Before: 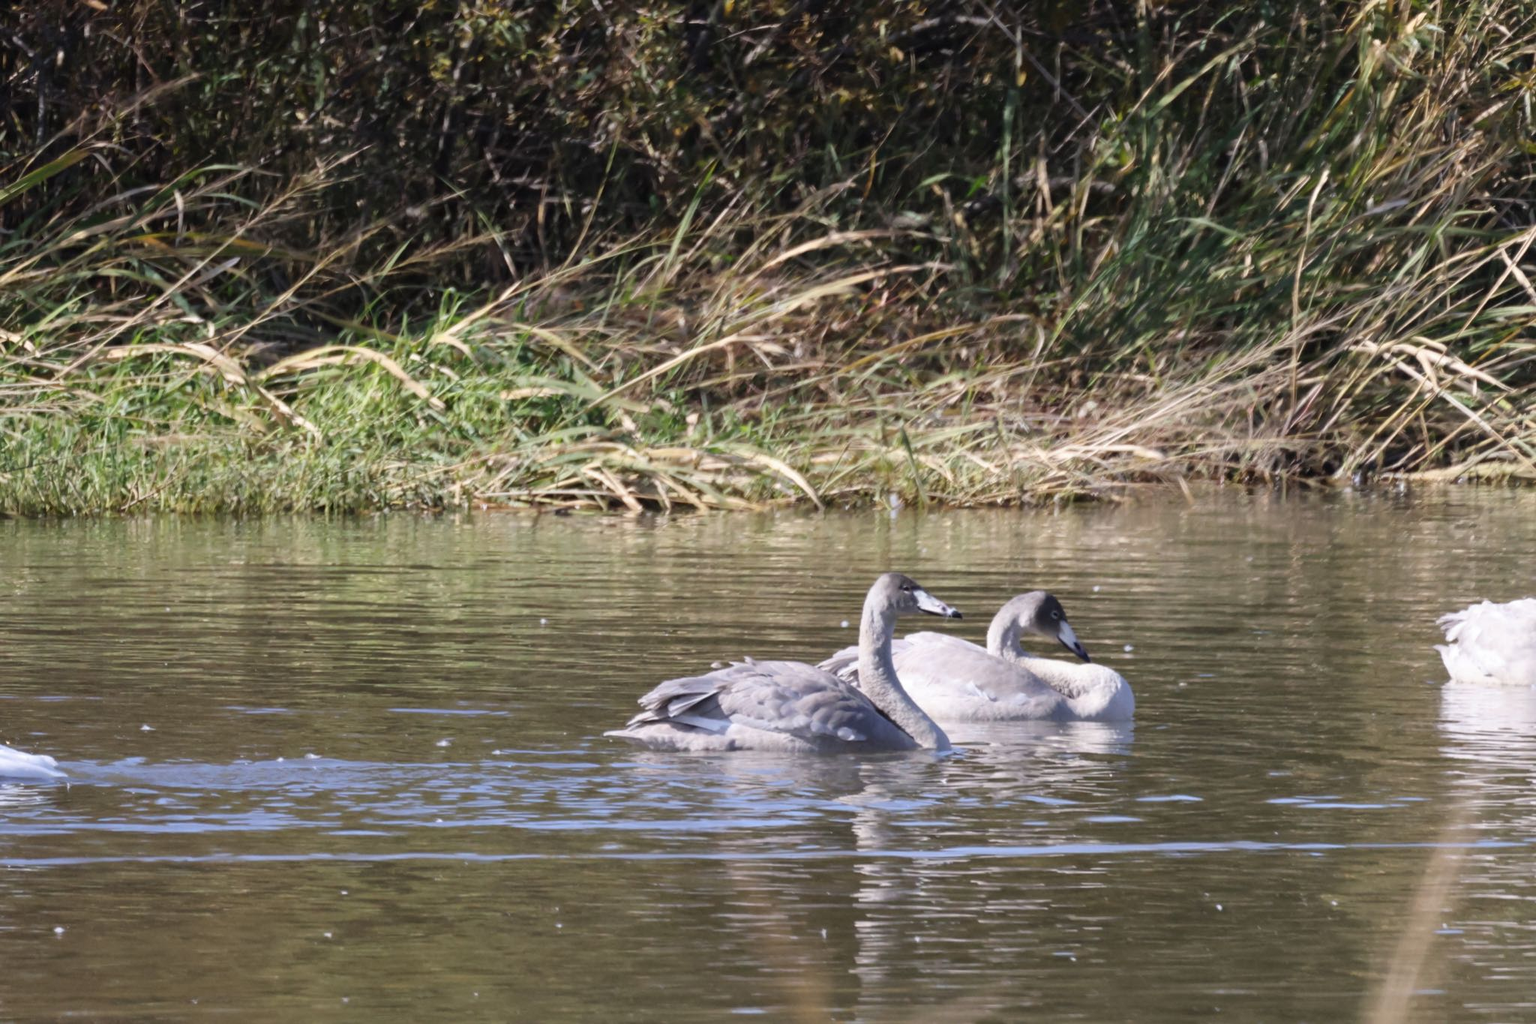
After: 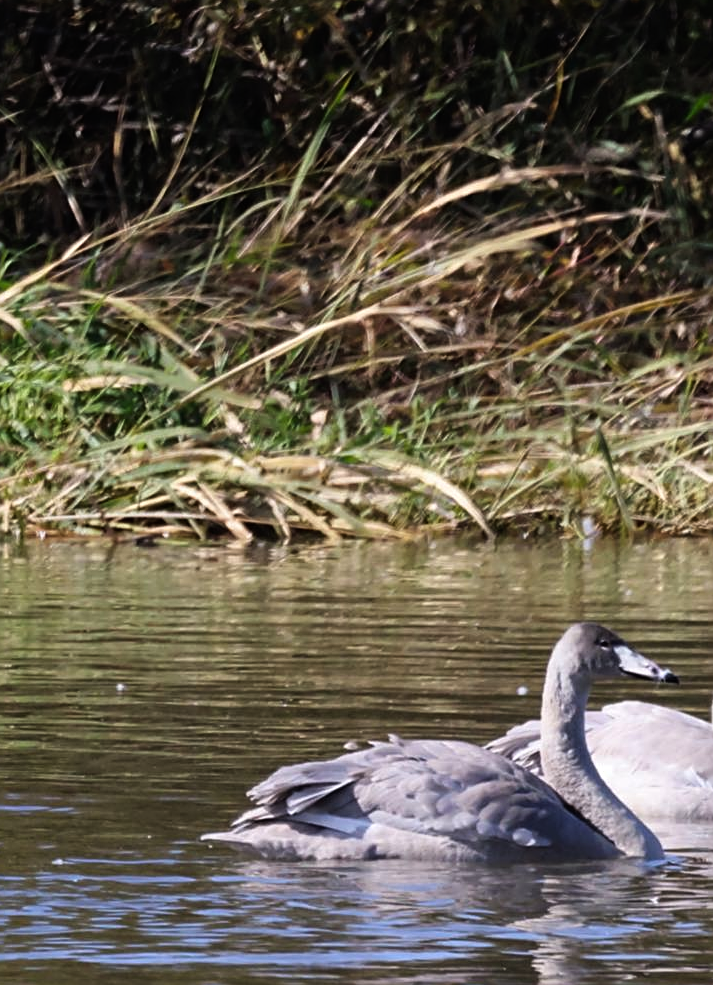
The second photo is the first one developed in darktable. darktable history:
crop and rotate: left 29.527%, top 10.39%, right 35.615%, bottom 17.425%
tone curve: curves: ch0 [(0, 0) (0.153, 0.056) (1, 1)], preserve colors none
sharpen: on, module defaults
